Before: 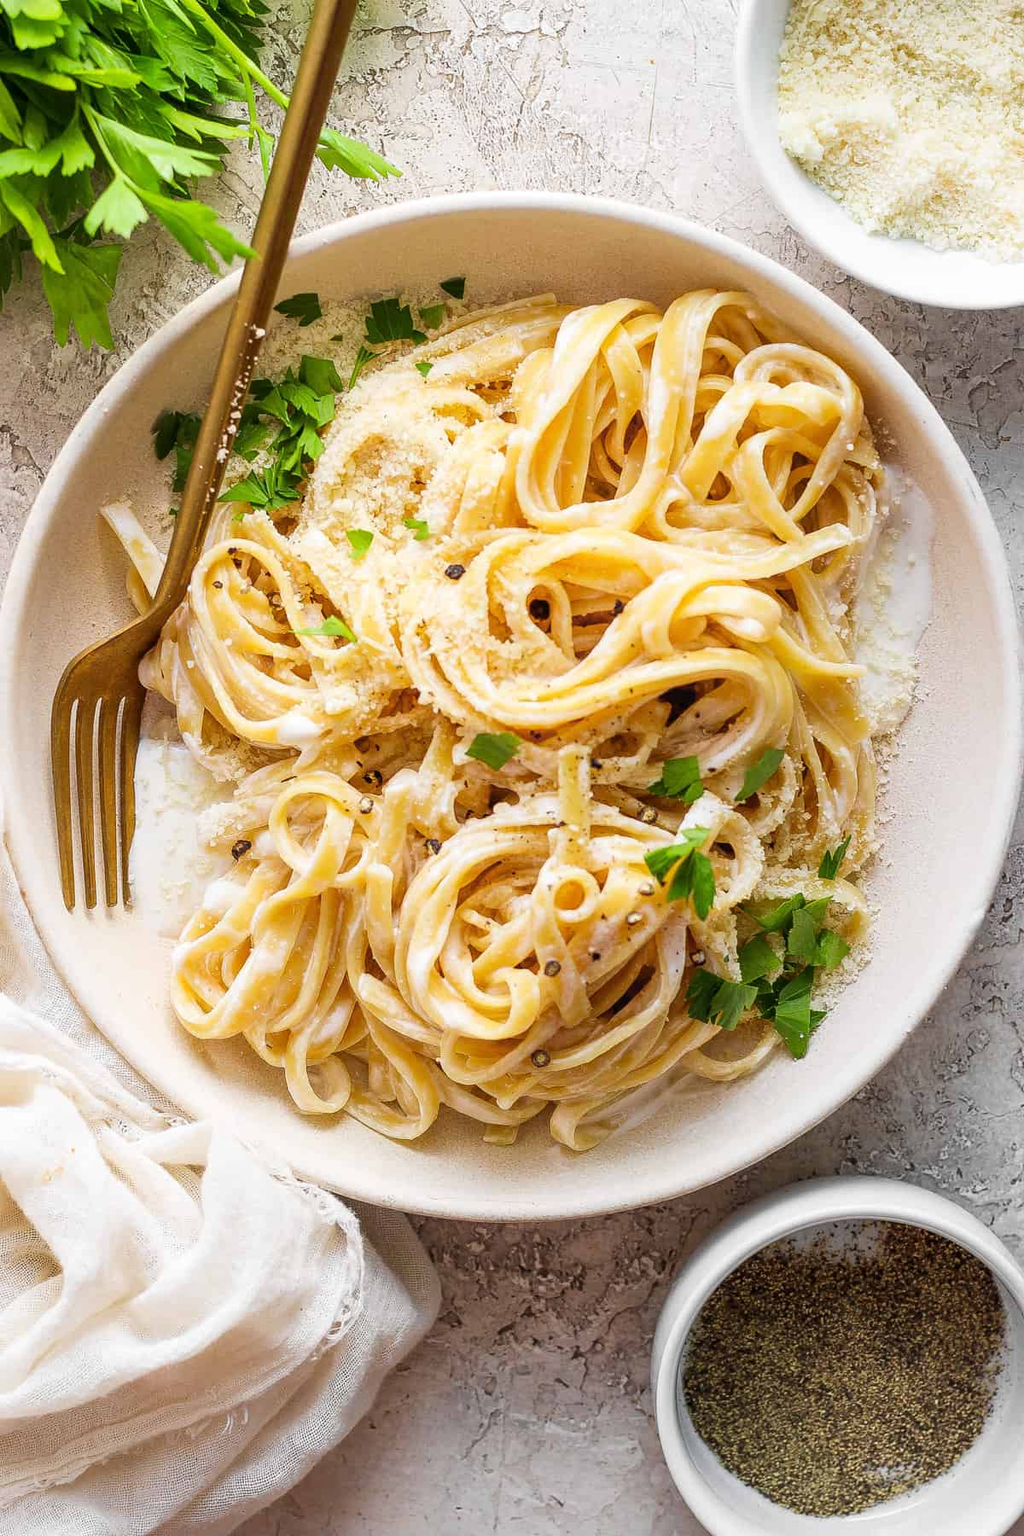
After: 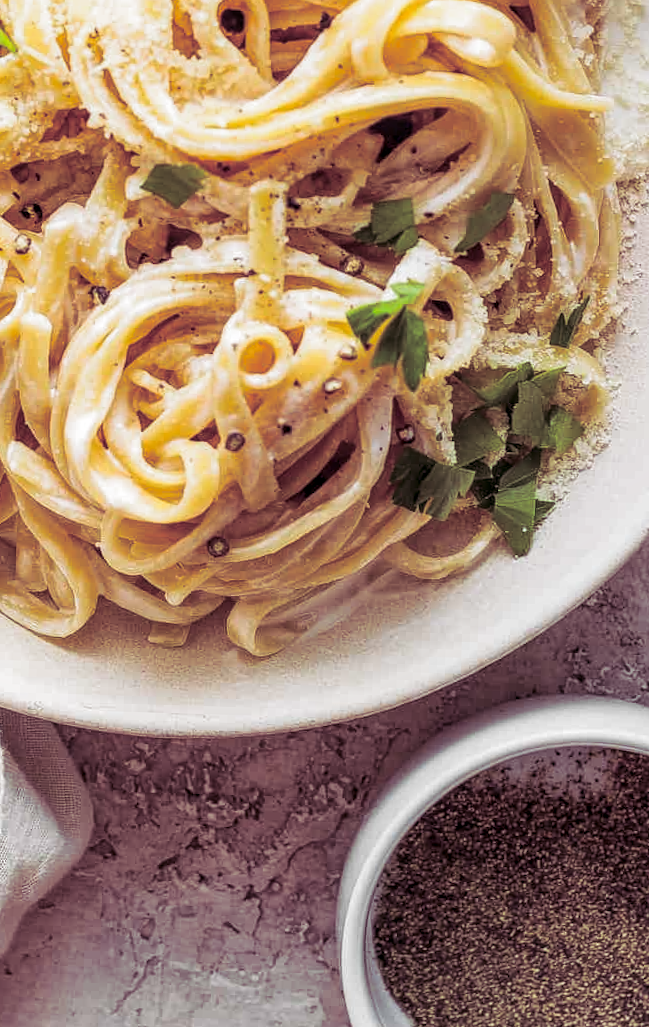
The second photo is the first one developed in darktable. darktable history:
split-toning: shadows › hue 316.8°, shadows › saturation 0.47, highlights › hue 201.6°, highlights › saturation 0, balance -41.97, compress 28.01%
rotate and perspective: rotation 1.72°, automatic cropping off
crop: left 34.479%, top 38.822%, right 13.718%, bottom 5.172%
local contrast: on, module defaults
exposure: exposure -0.072 EV, compensate highlight preservation false
